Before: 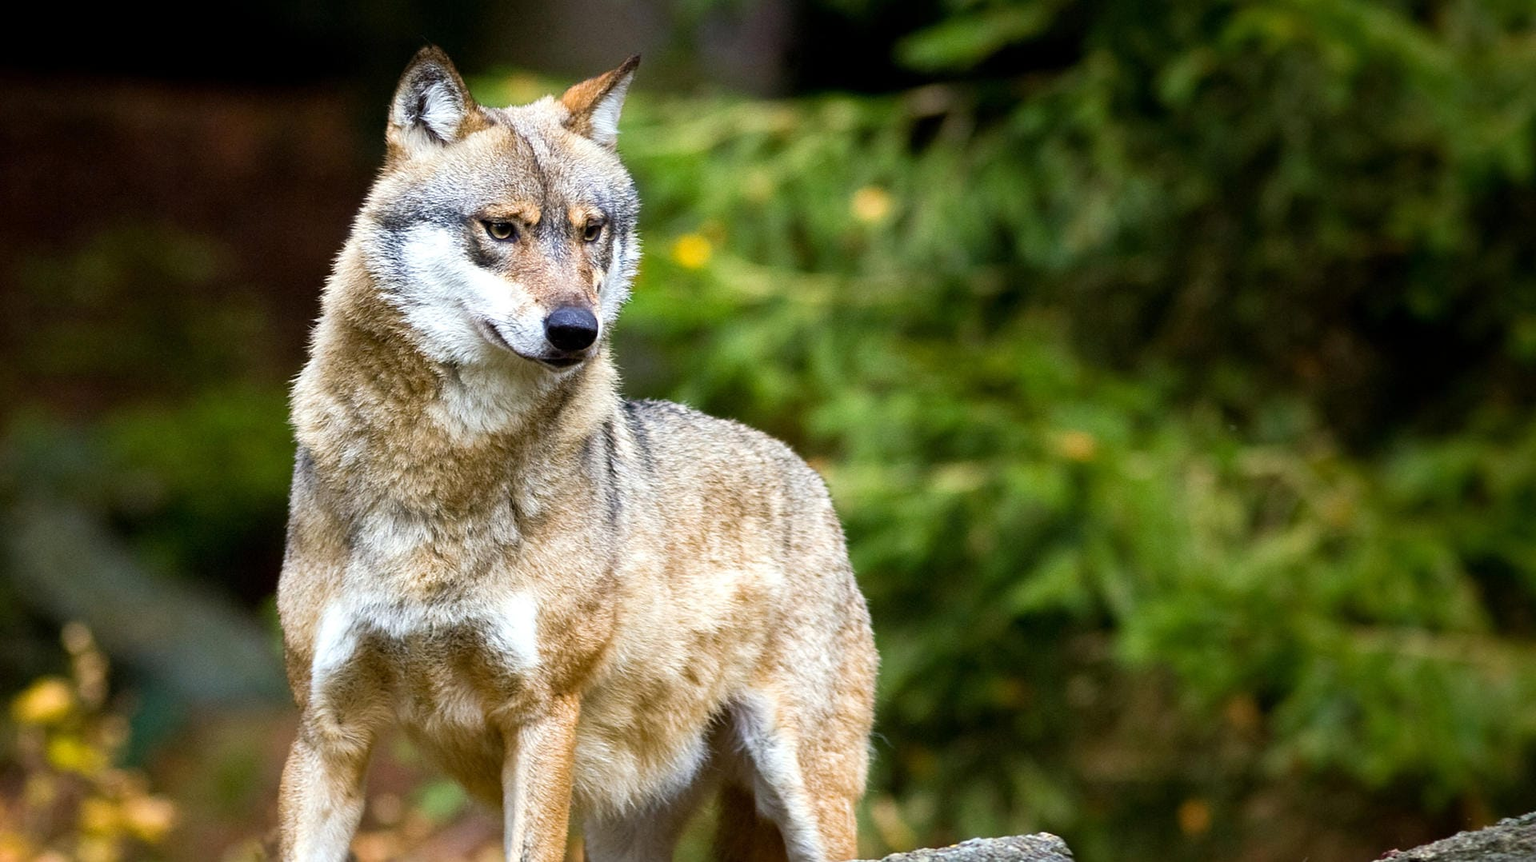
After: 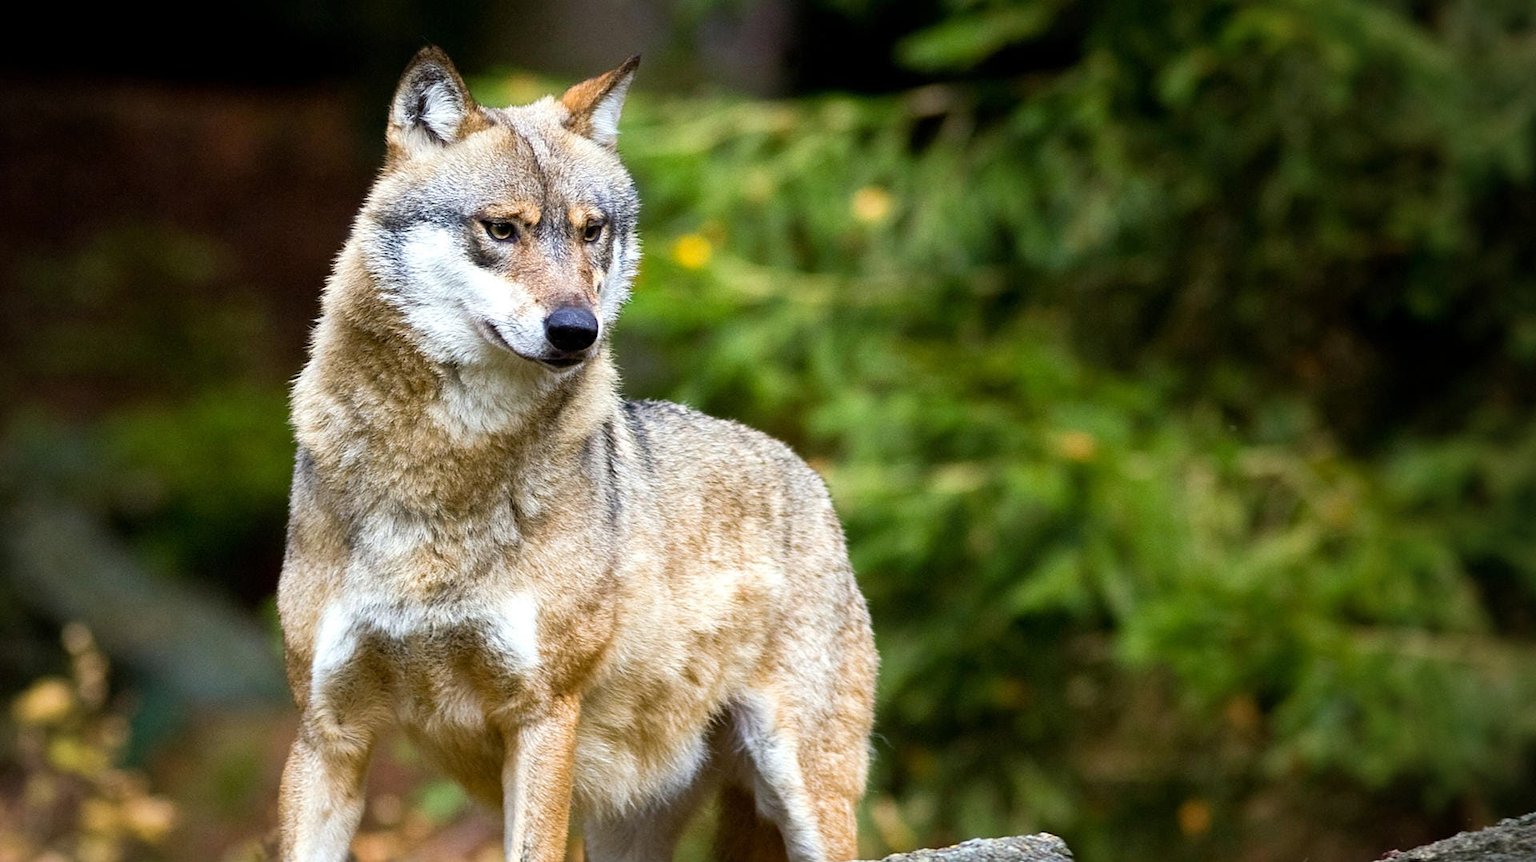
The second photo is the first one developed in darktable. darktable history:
vignetting: fall-off radius 61.09%, unbound false
